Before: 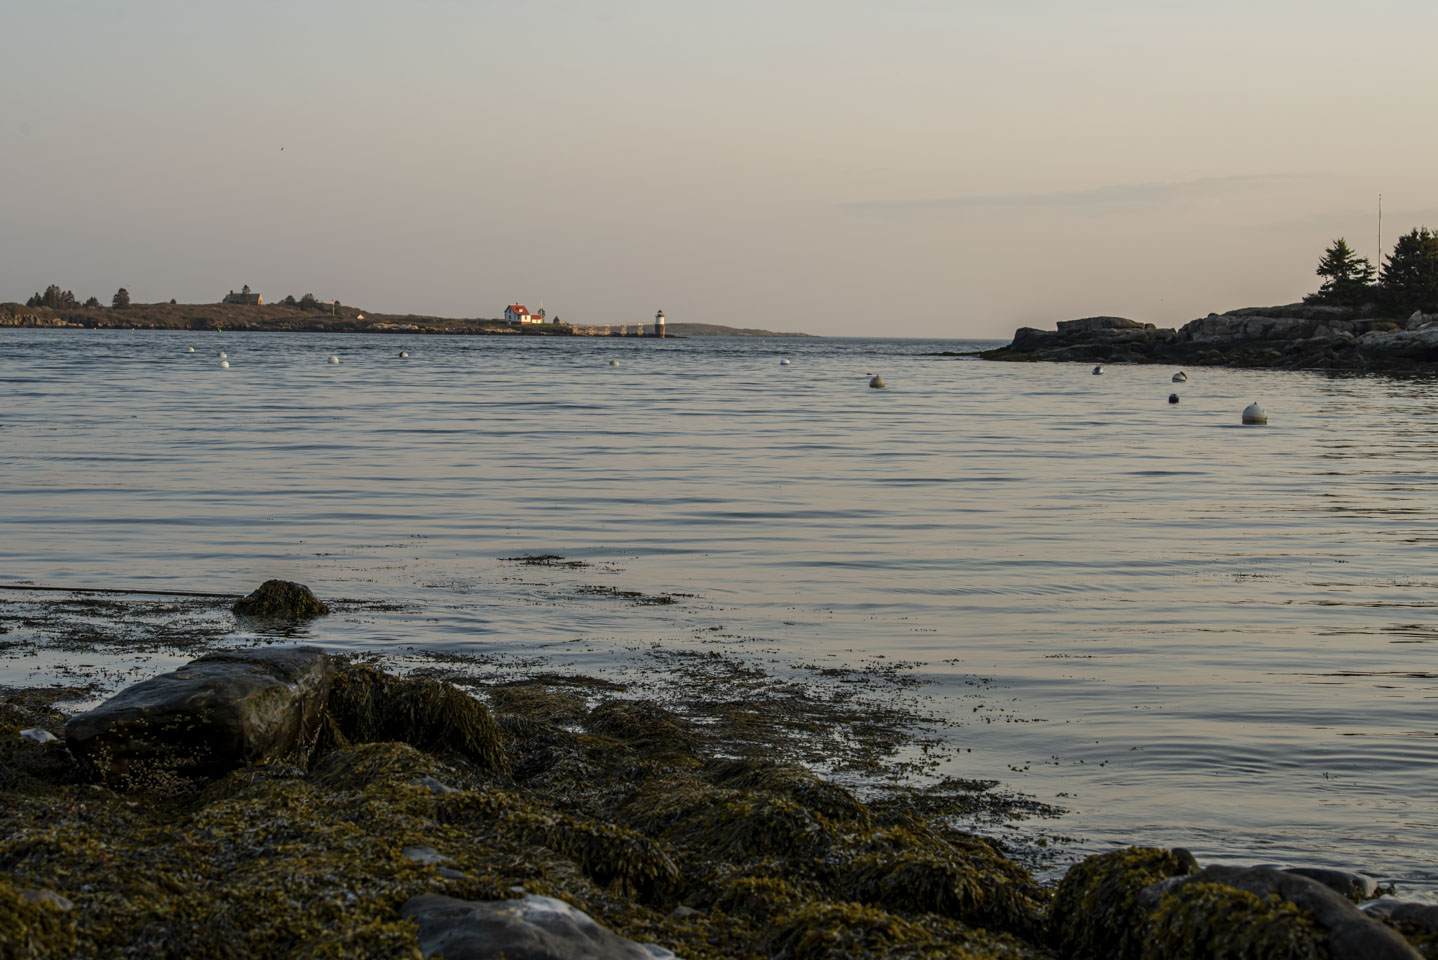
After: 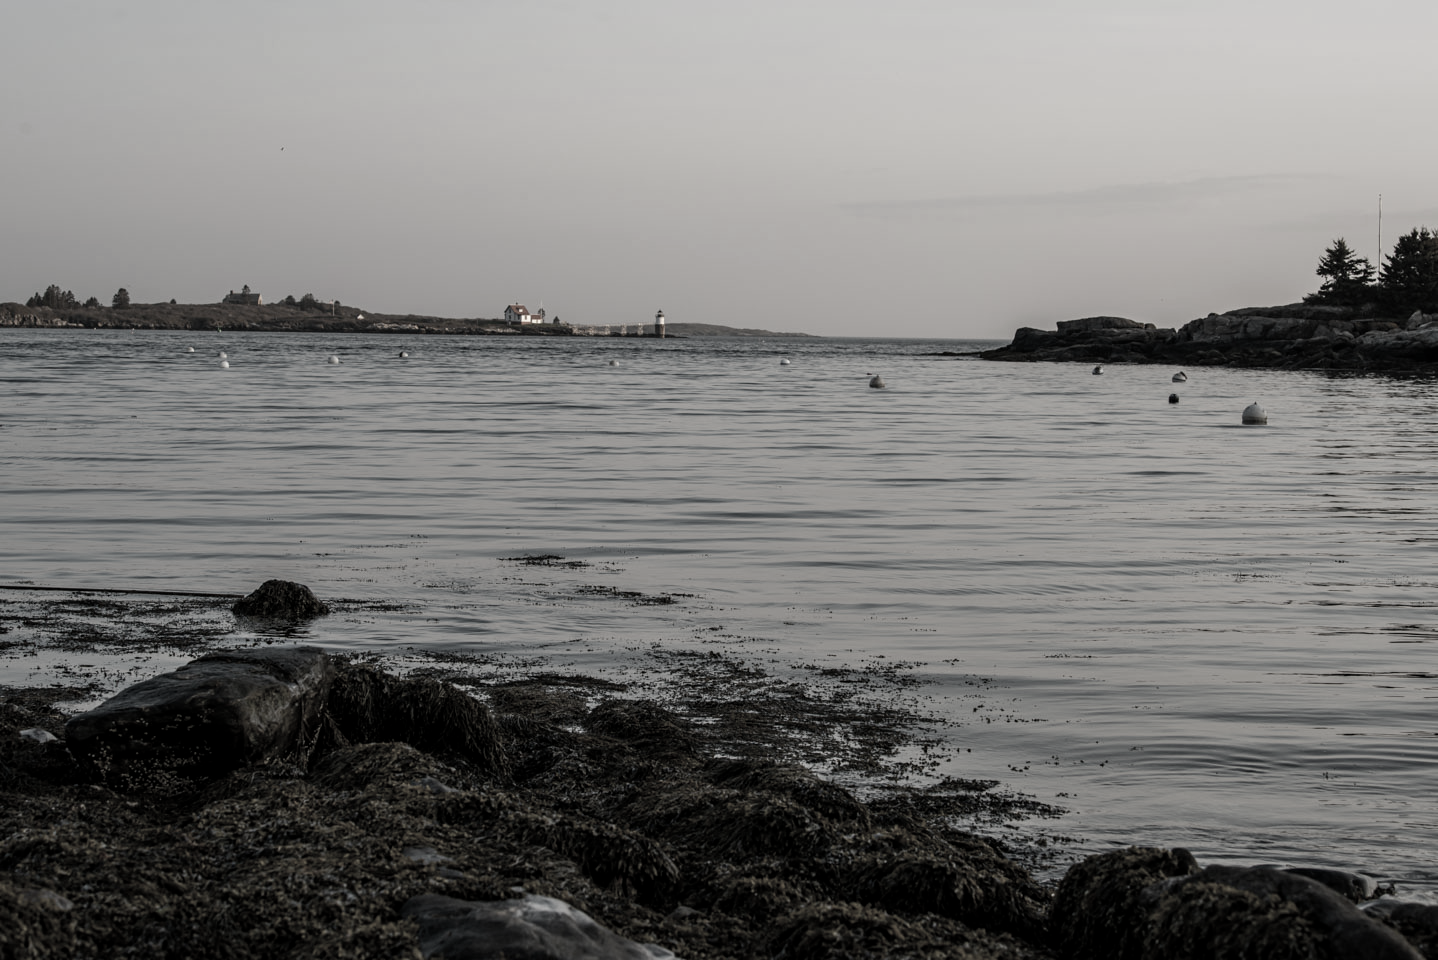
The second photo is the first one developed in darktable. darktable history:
color correction: highlights b* 0.007, saturation 0.144
color balance rgb: shadows lift › luminance -19.868%, highlights gain › chroma 0.241%, highlights gain › hue 332.71°, perceptual saturation grading › global saturation 20%, perceptual saturation grading › highlights -25.435%, perceptual saturation grading › shadows 25.68%, global vibrance 30.013%
